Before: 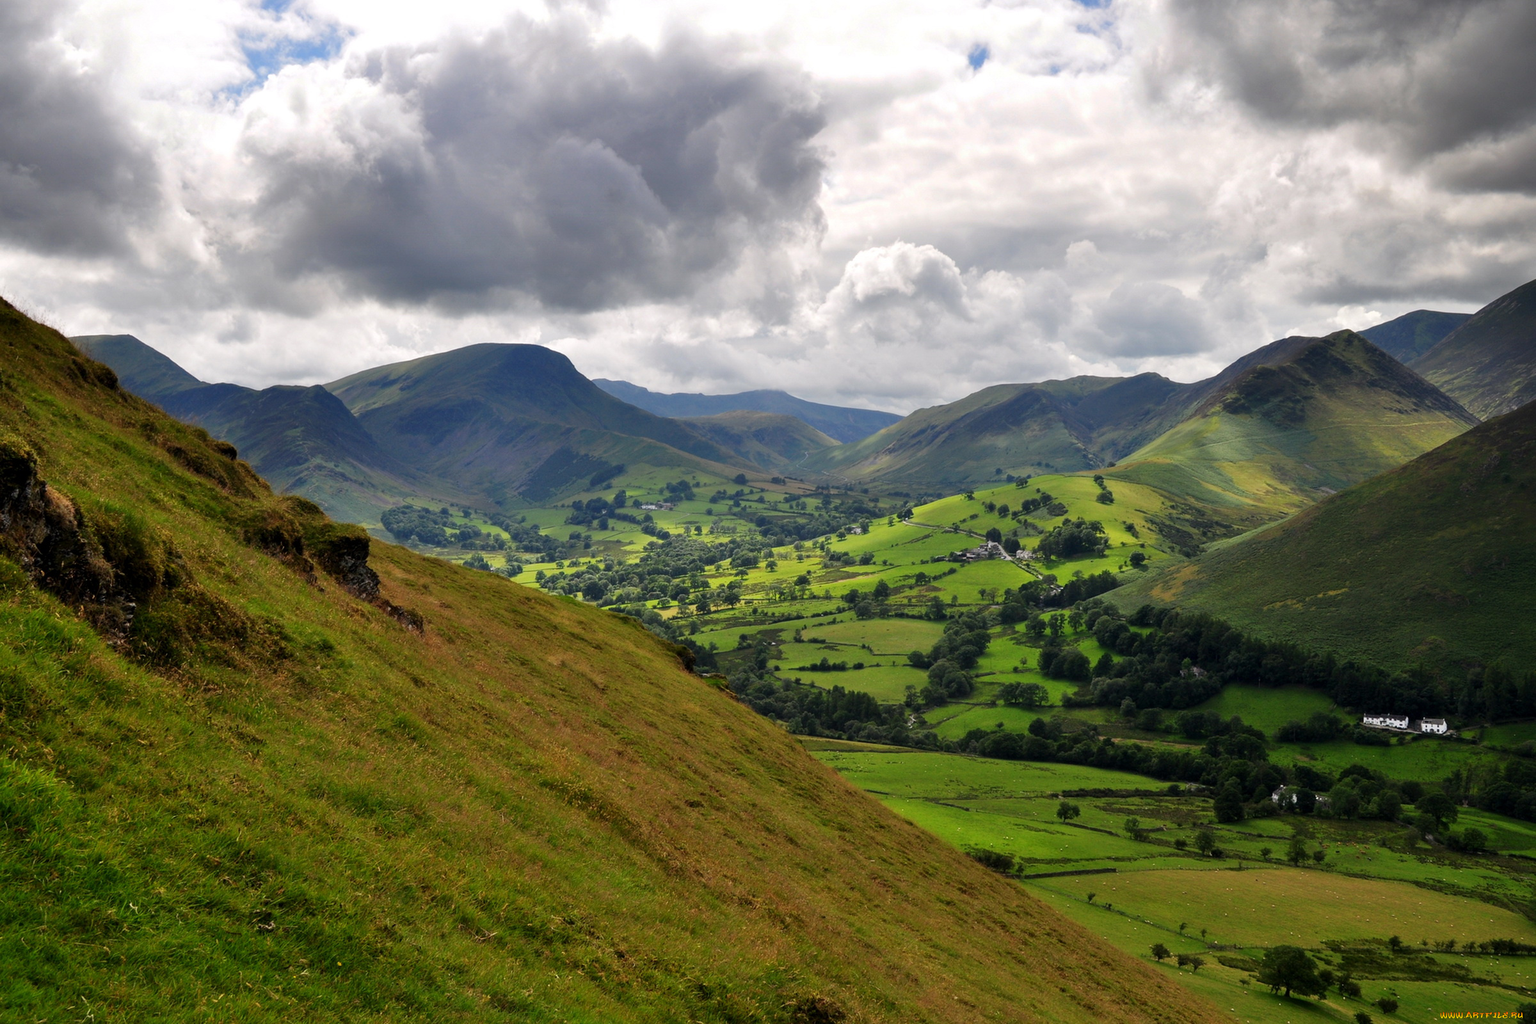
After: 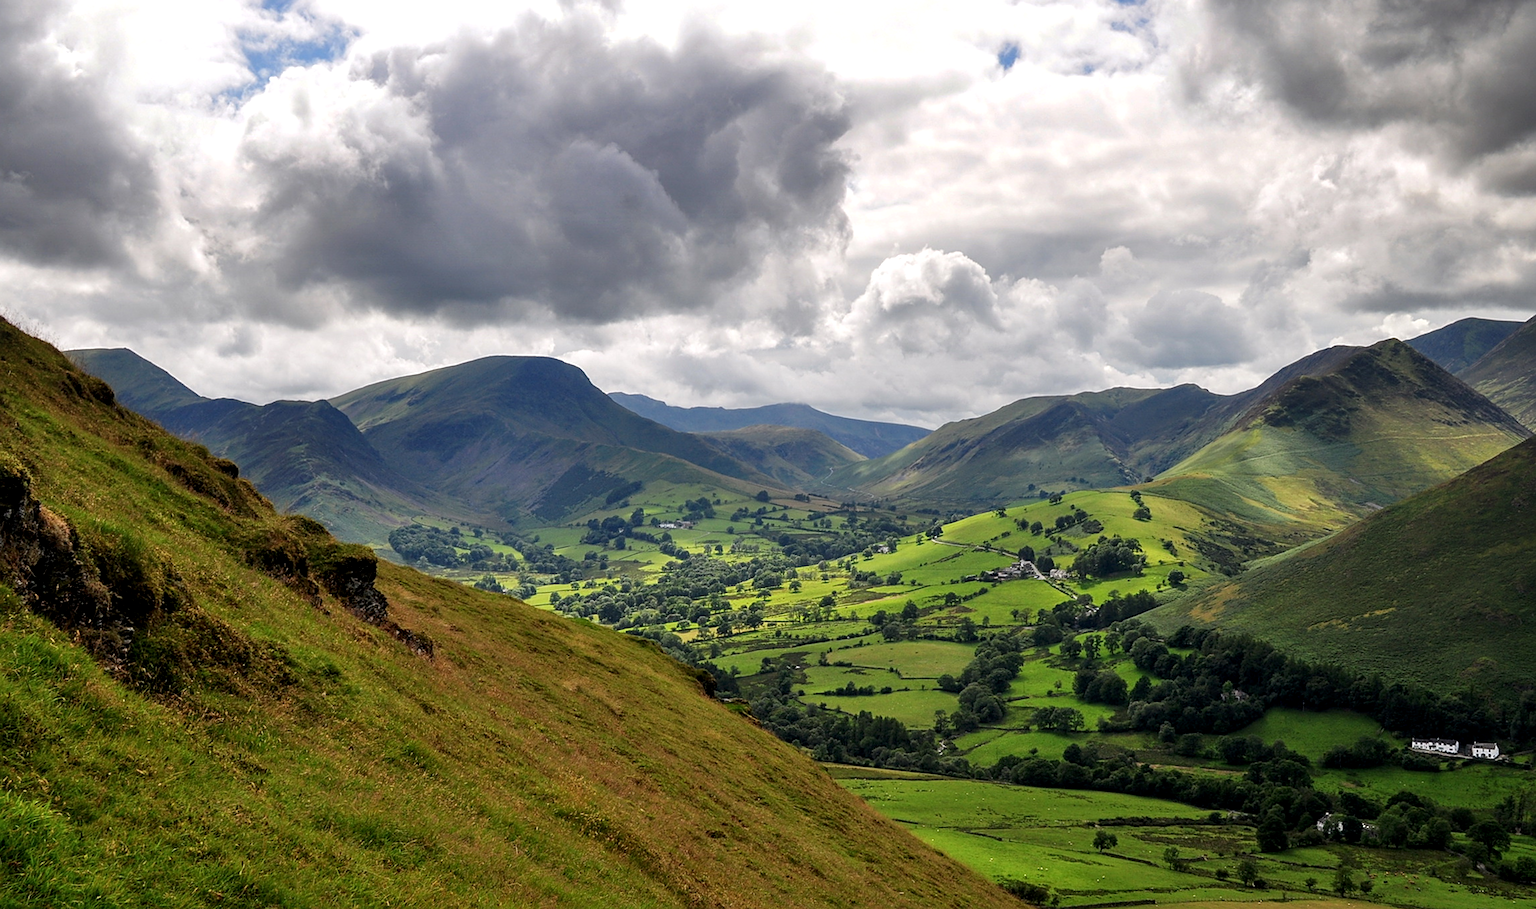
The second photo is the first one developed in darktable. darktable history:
crop and rotate: angle 0.2°, left 0.275%, right 3.127%, bottom 14.18%
local contrast: on, module defaults
sharpen: on, module defaults
